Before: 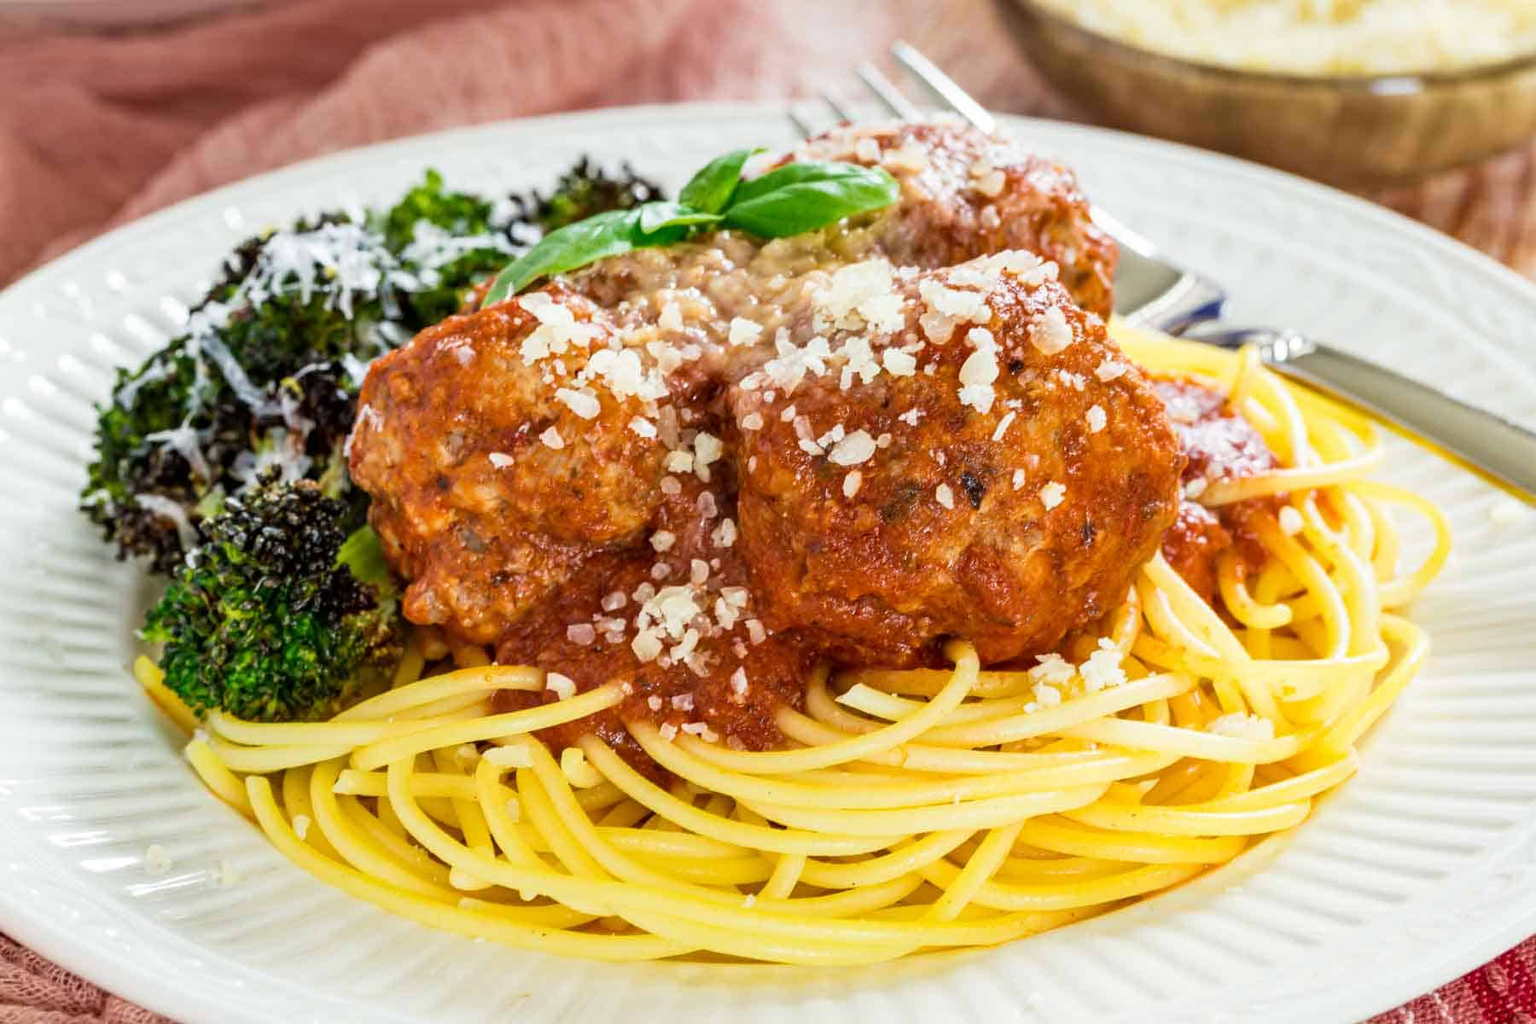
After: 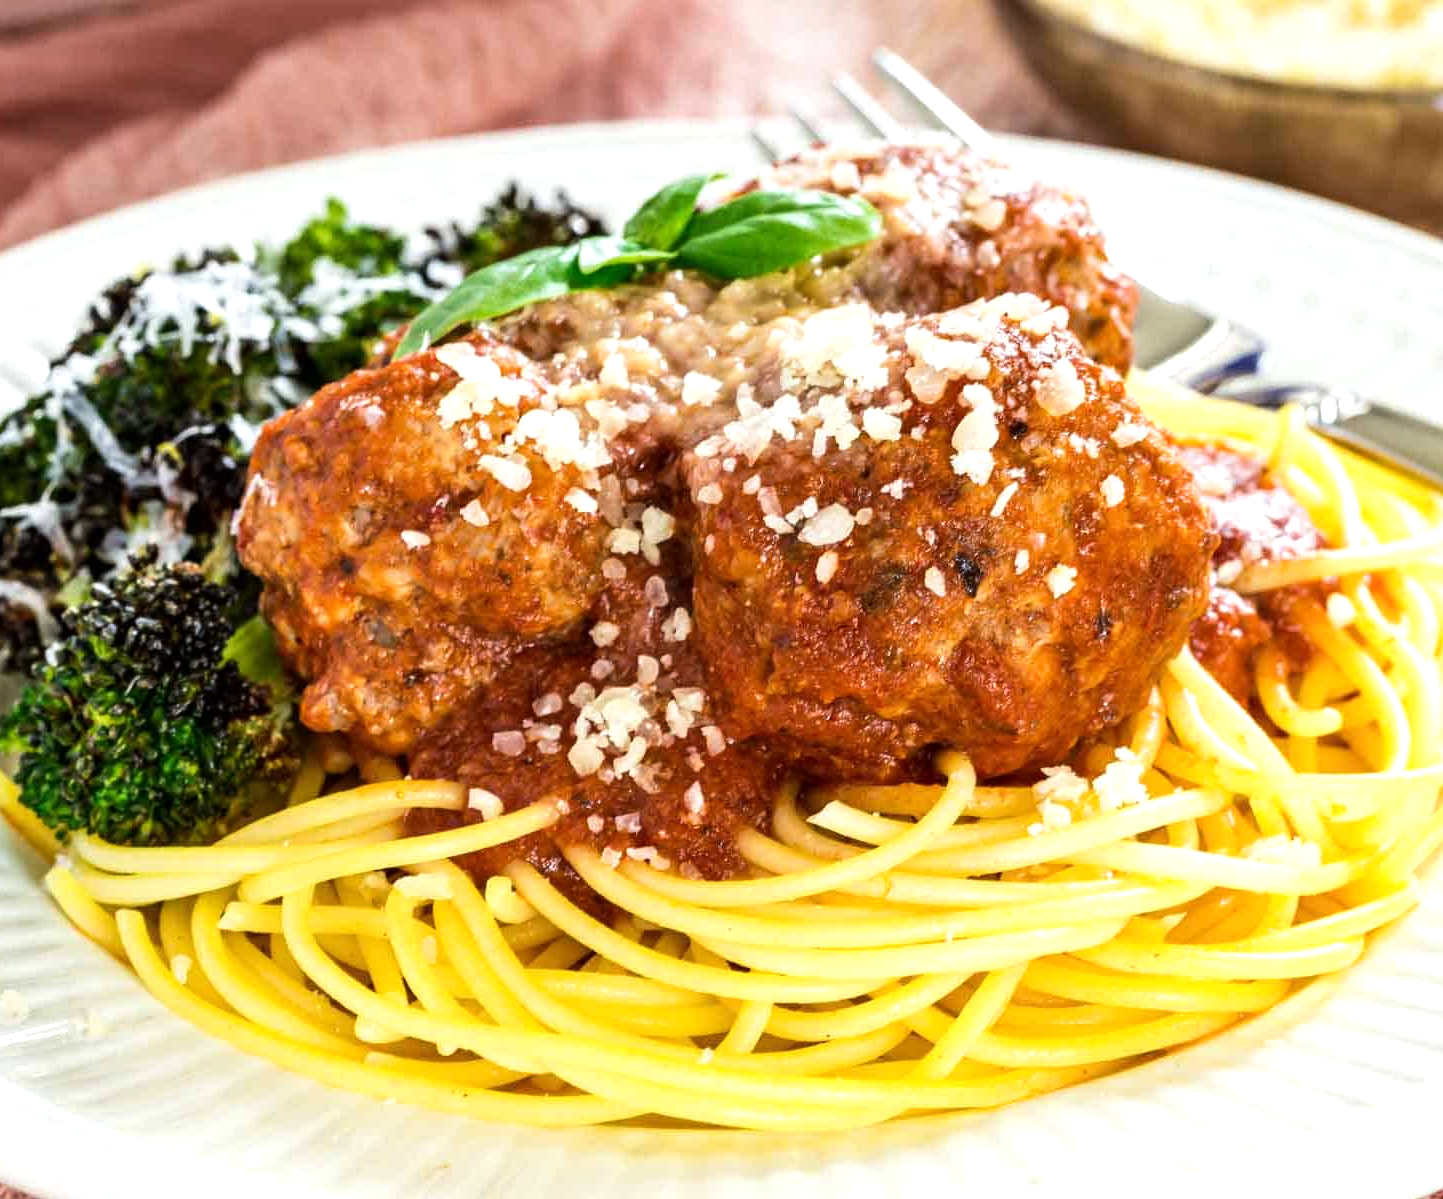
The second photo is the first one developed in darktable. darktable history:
crop and rotate: left 9.597%, right 10.195%
tone equalizer: -8 EV -0.417 EV, -7 EV -0.389 EV, -6 EV -0.333 EV, -5 EV -0.222 EV, -3 EV 0.222 EV, -2 EV 0.333 EV, -1 EV 0.389 EV, +0 EV 0.417 EV, edges refinement/feathering 500, mask exposure compensation -1.57 EV, preserve details no
